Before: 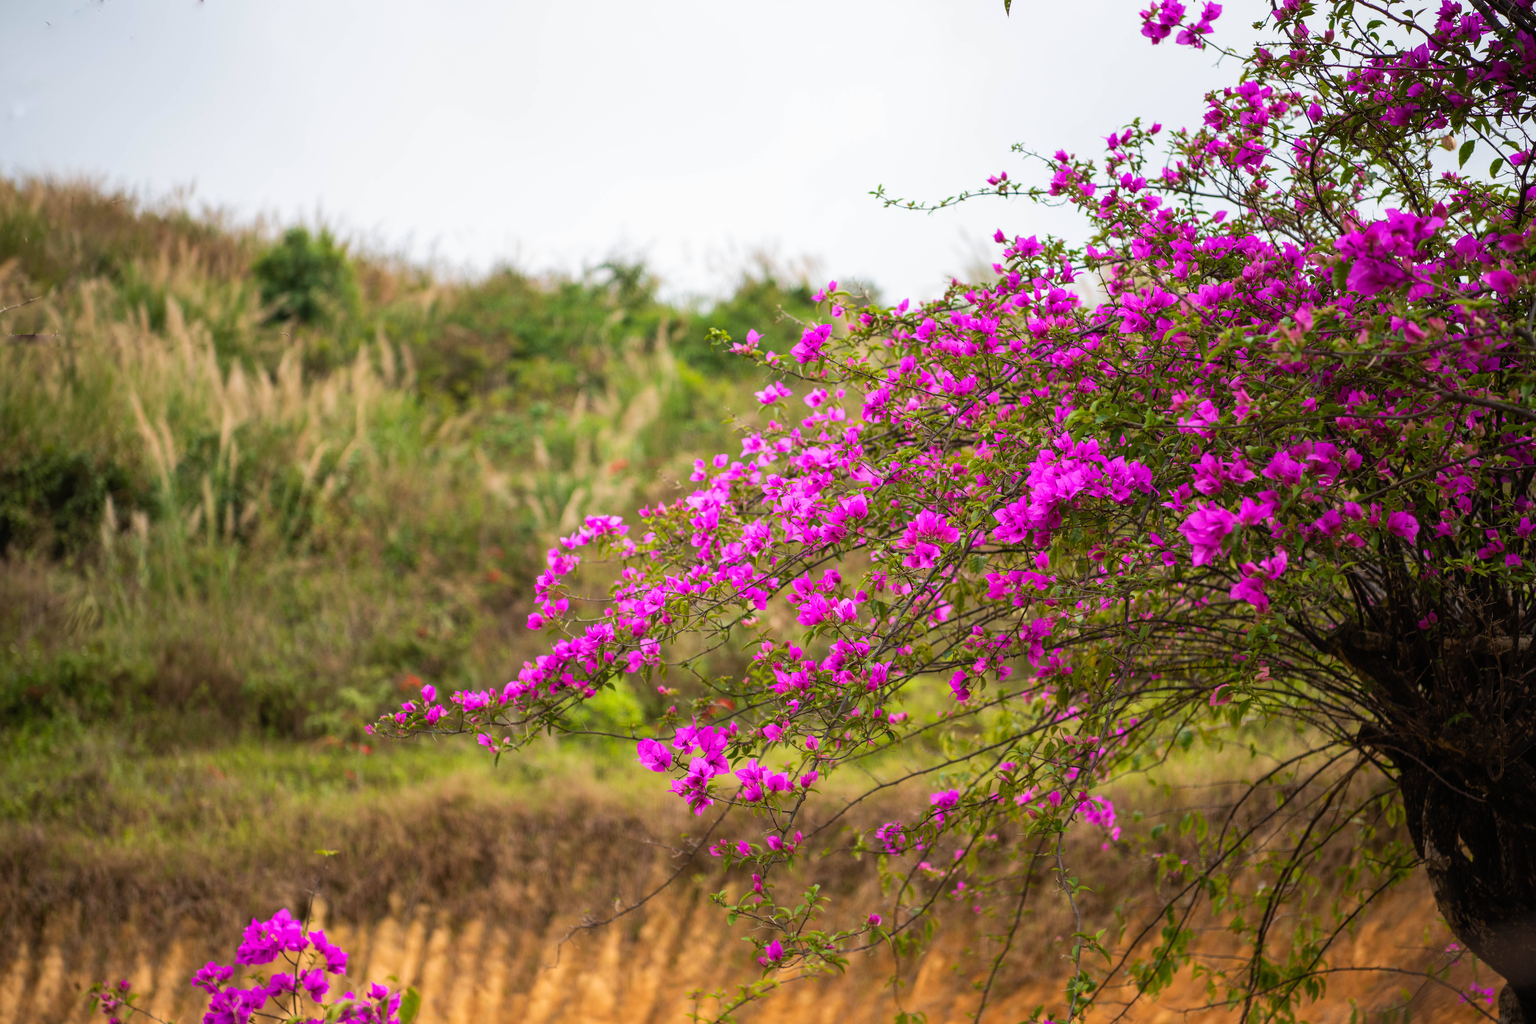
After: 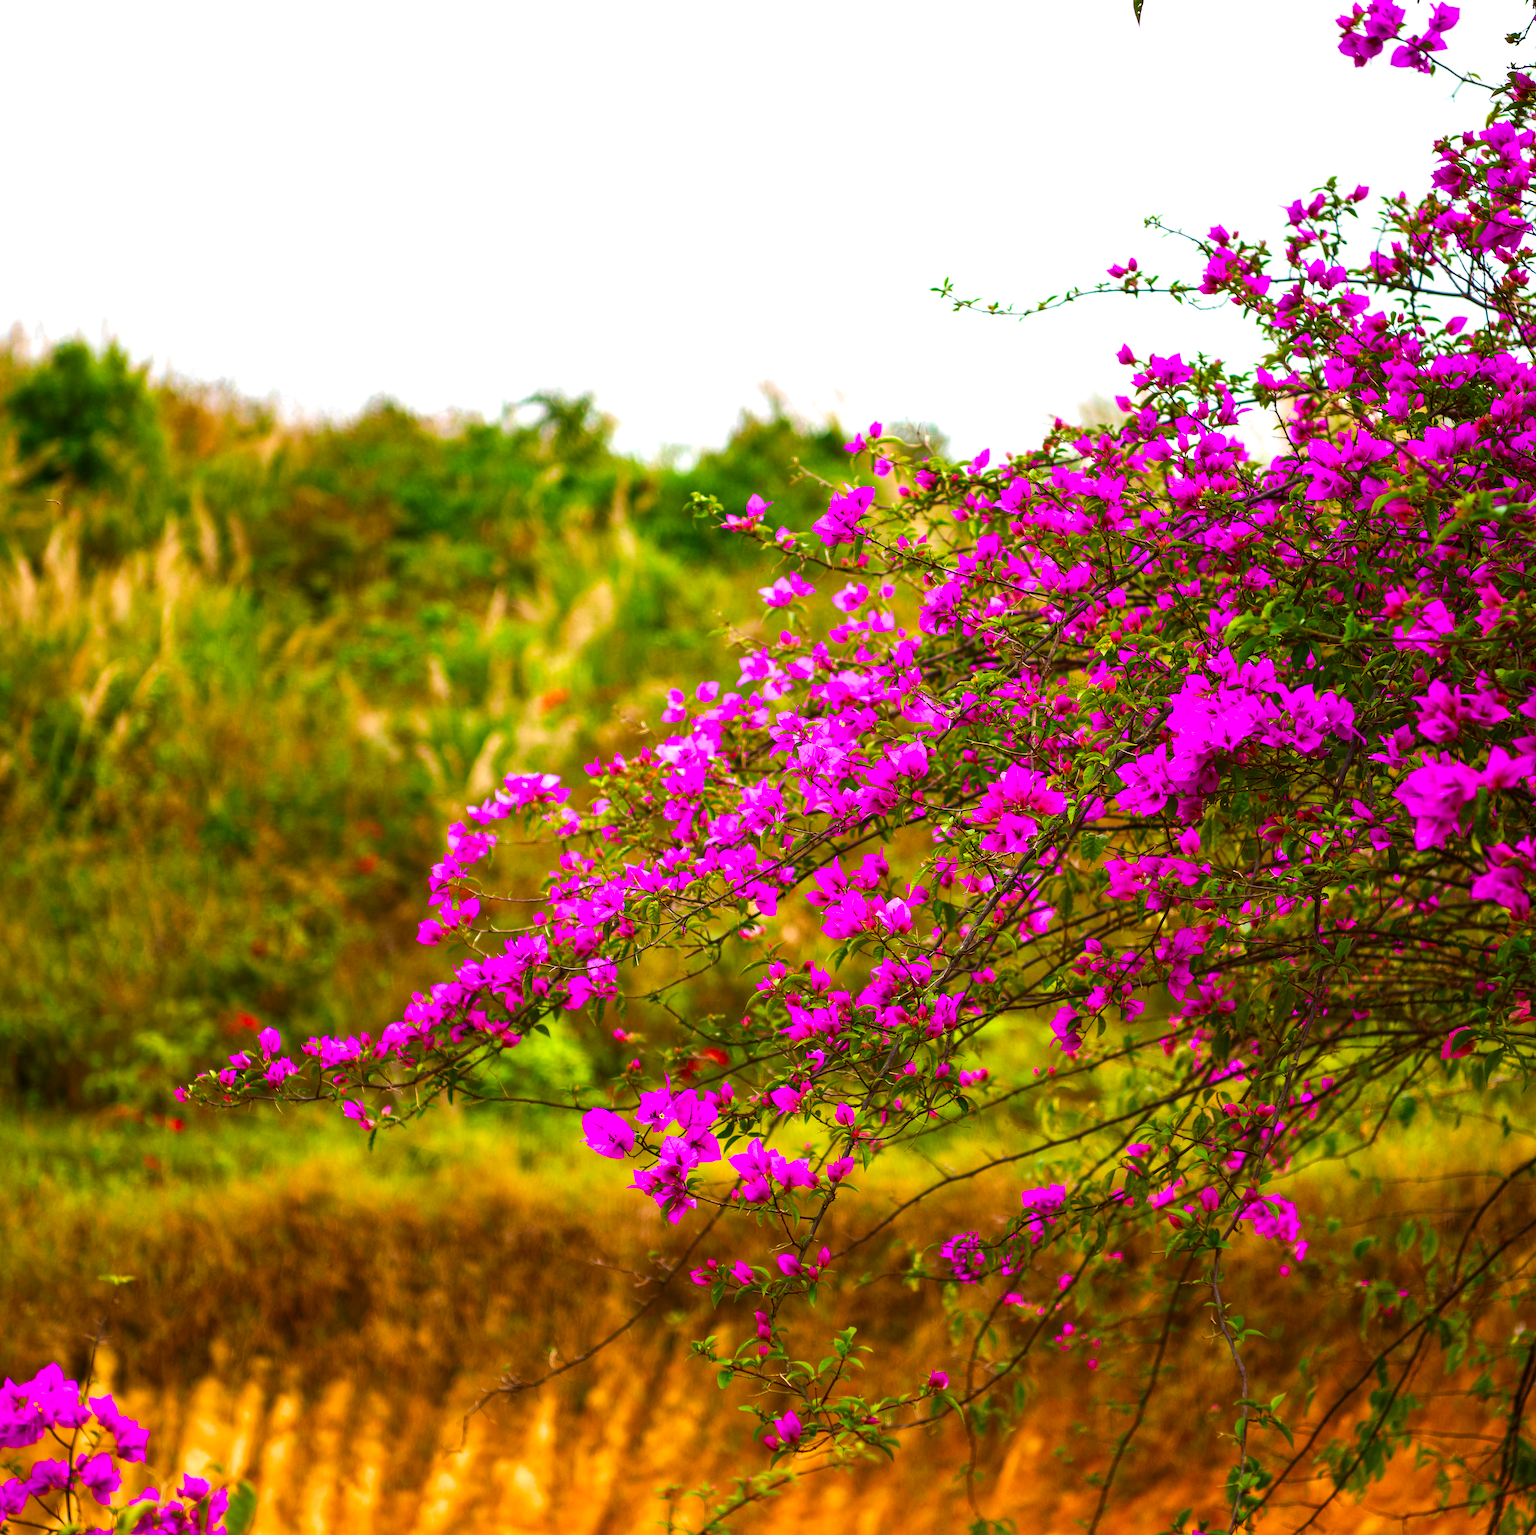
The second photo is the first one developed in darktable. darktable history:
velvia: strength 32.25%, mid-tones bias 0.203
contrast brightness saturation: brightness -0.253, saturation 0.205
crop and rotate: left 16.227%, right 17.103%
sharpen: amount 0.217
exposure: black level correction -0.002, exposure 0.536 EV, compensate exposure bias true, compensate highlight preservation false
